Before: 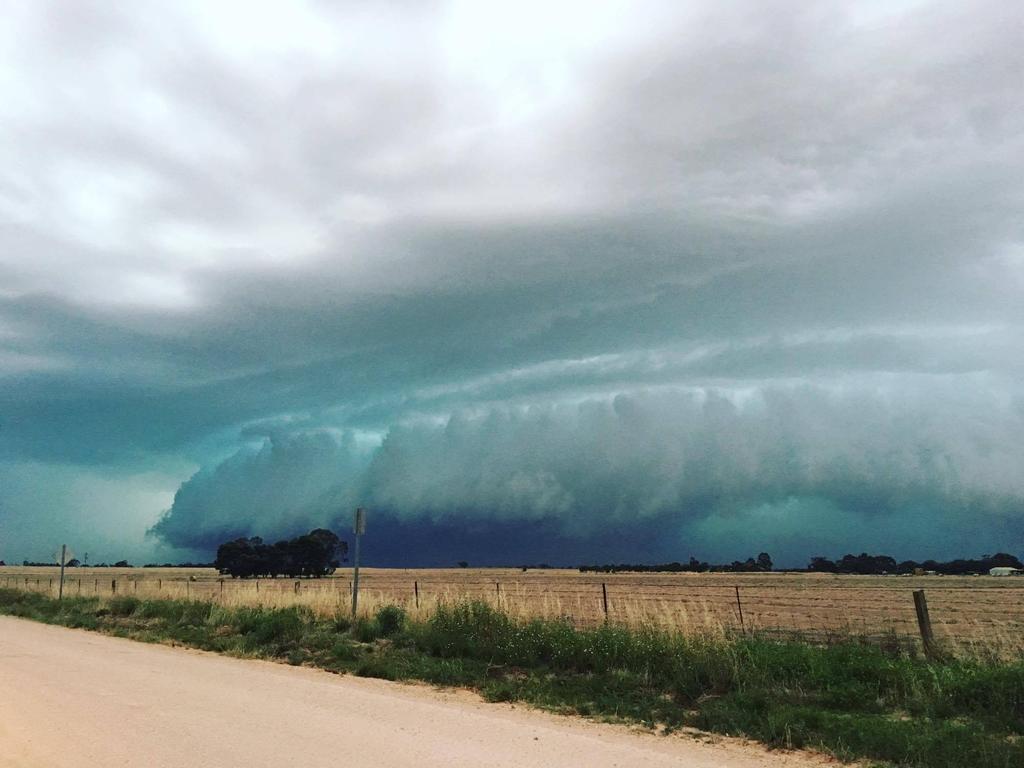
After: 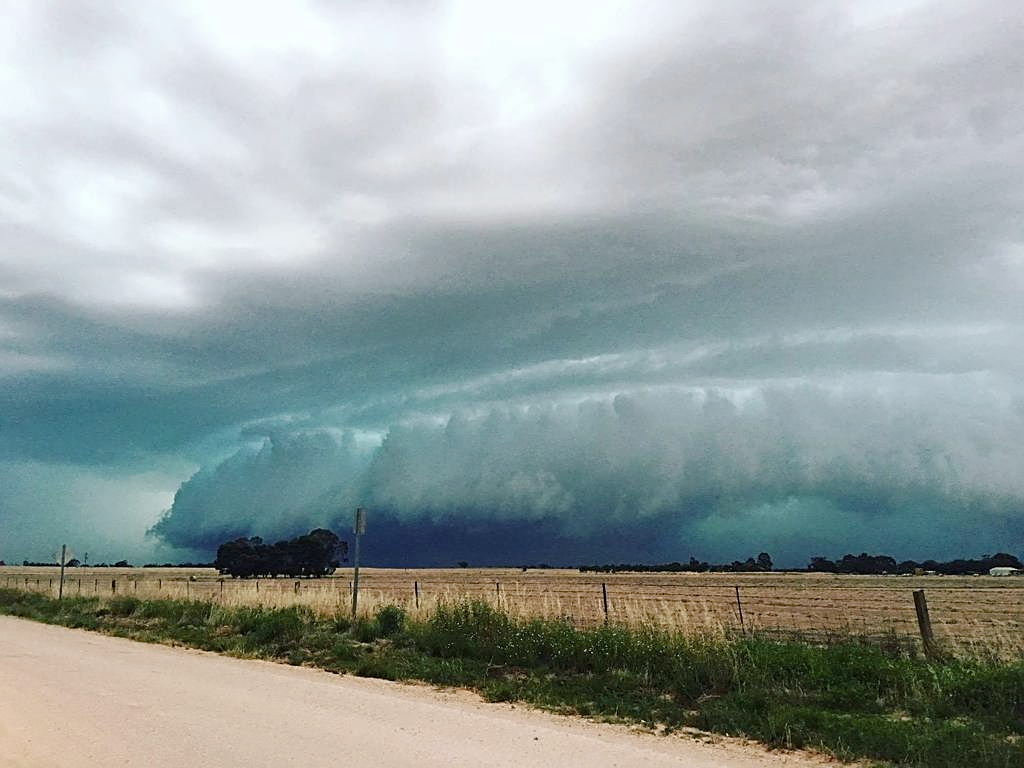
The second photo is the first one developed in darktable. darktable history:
contrast brightness saturation: contrast 0.1, saturation -0.3
color balance rgb: perceptual saturation grading › global saturation 35%, perceptual saturation grading › highlights -30%, perceptual saturation grading › shadows 35%, perceptual brilliance grading › global brilliance 3%, perceptual brilliance grading › highlights -3%, perceptual brilliance grading › shadows 3%
sharpen: amount 0.478
shadows and highlights: shadows 29.61, highlights -30.47, low approximation 0.01, soften with gaussian
